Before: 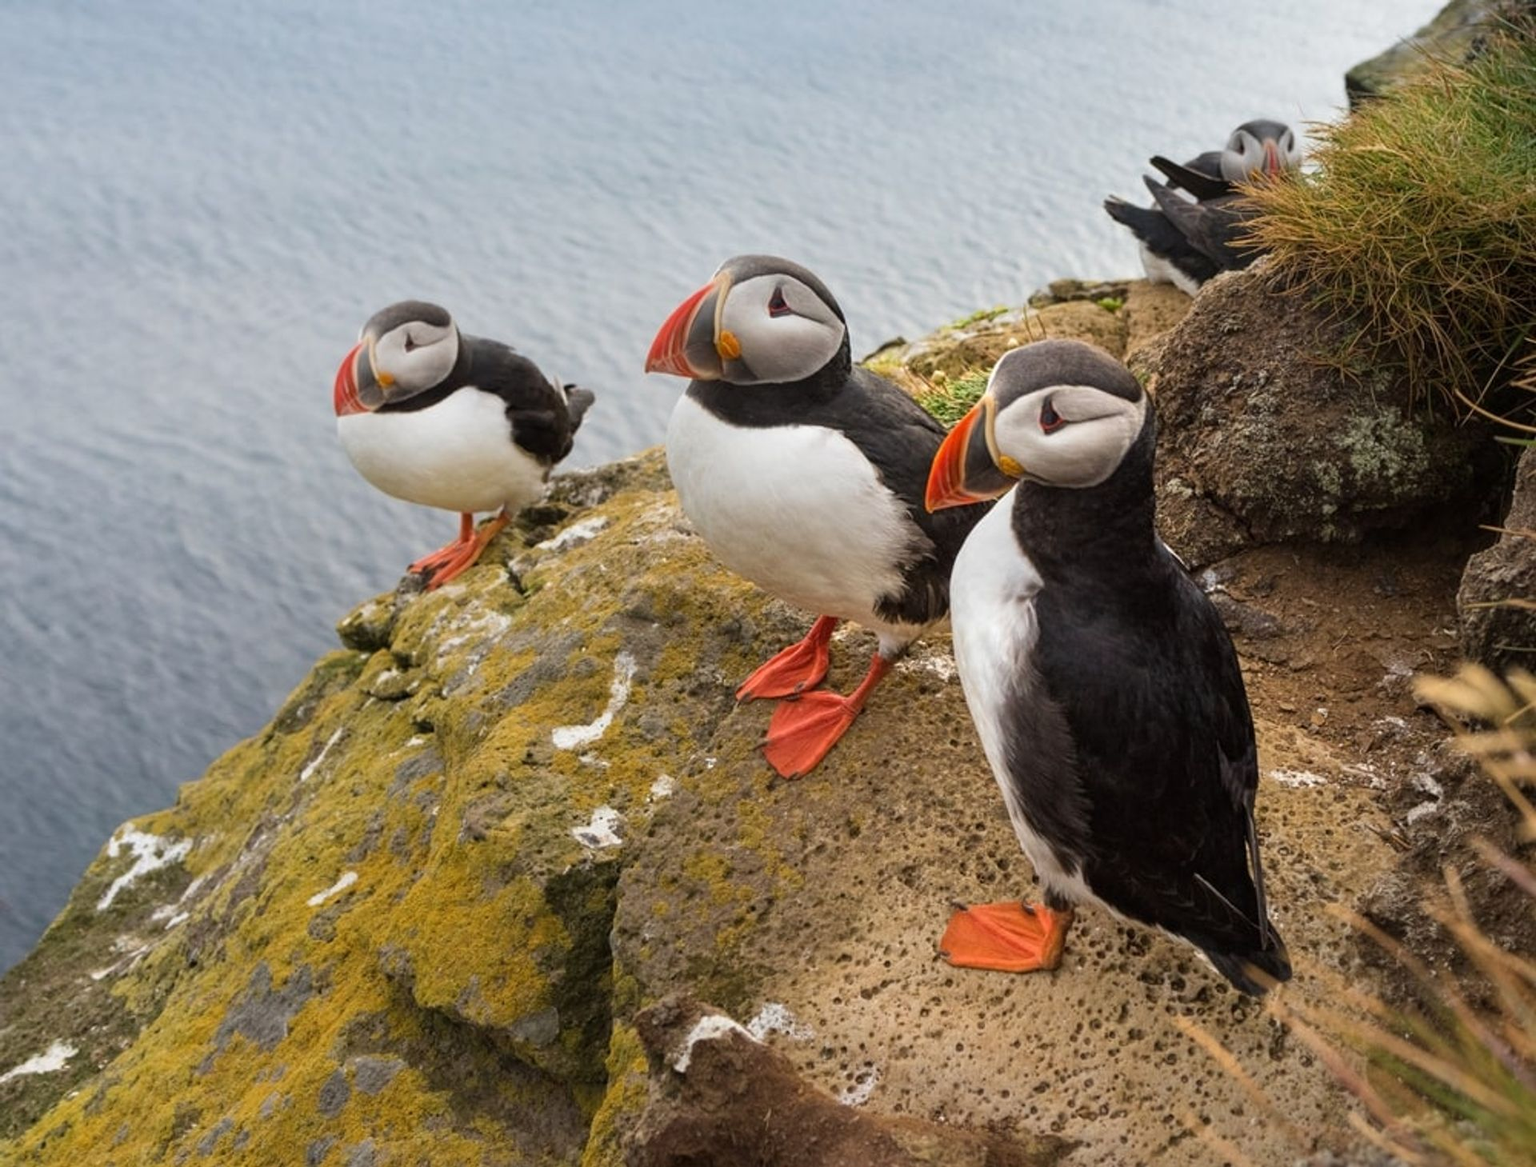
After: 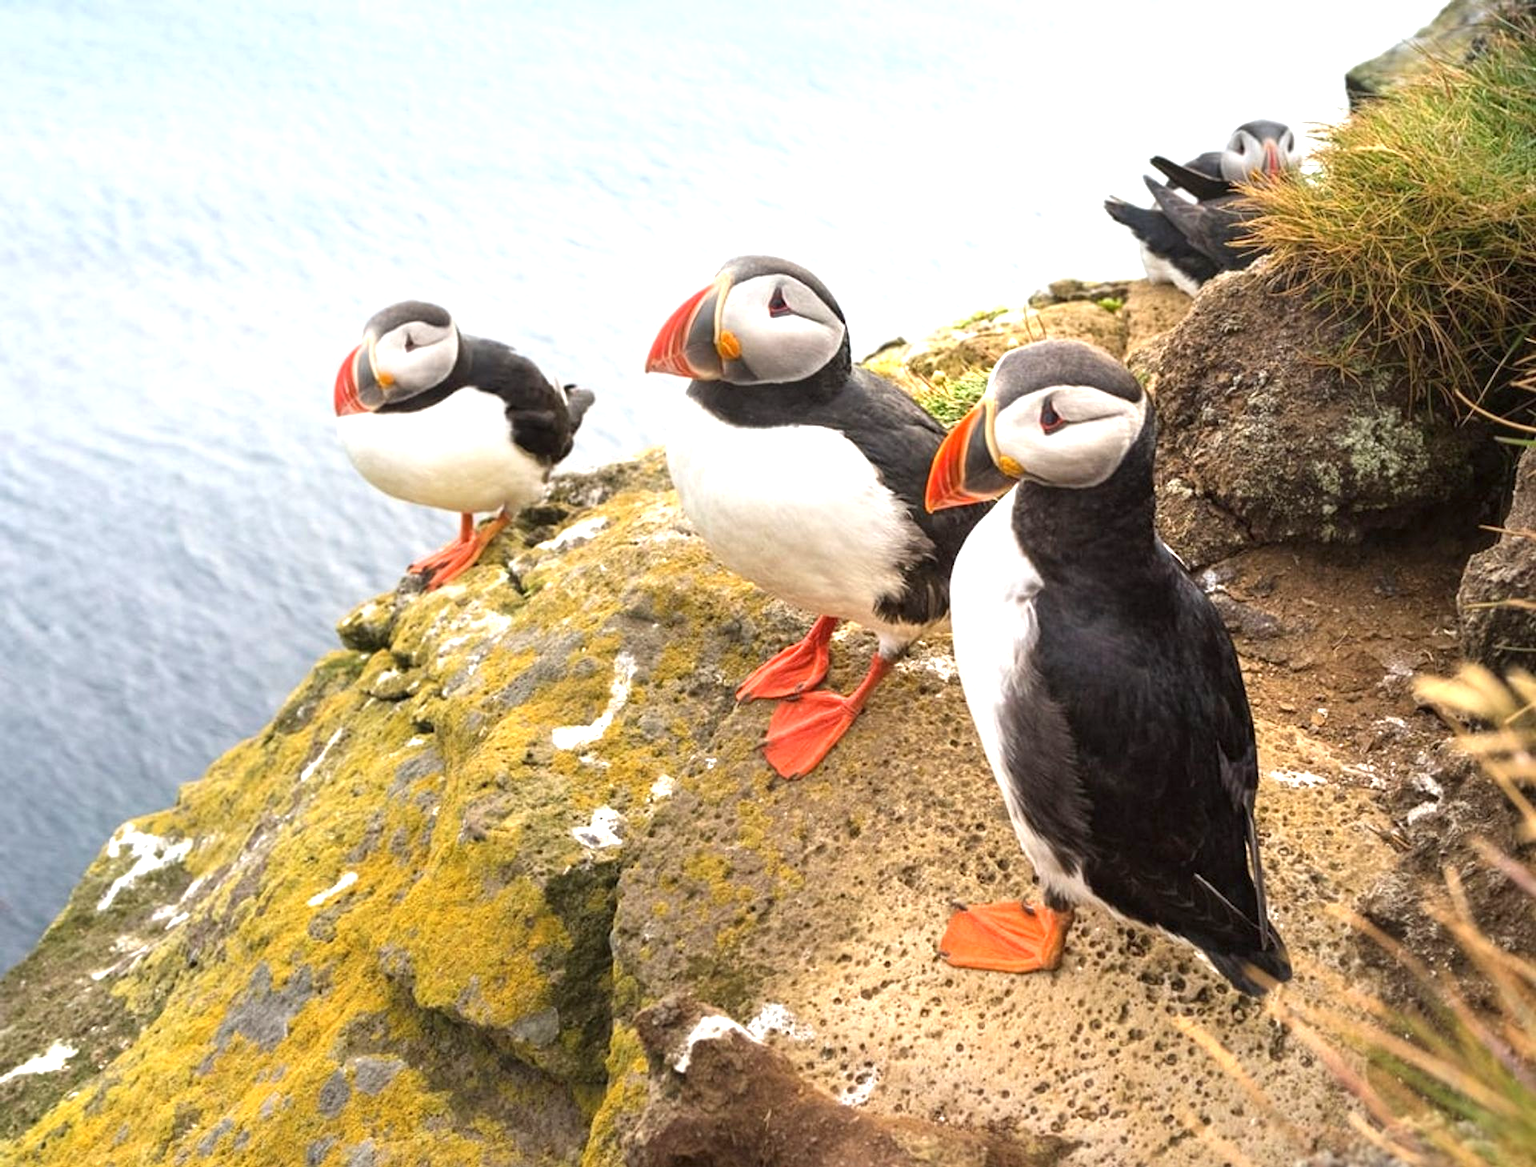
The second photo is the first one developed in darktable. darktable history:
exposure: black level correction 0, exposure 1.098 EV, compensate highlight preservation false
